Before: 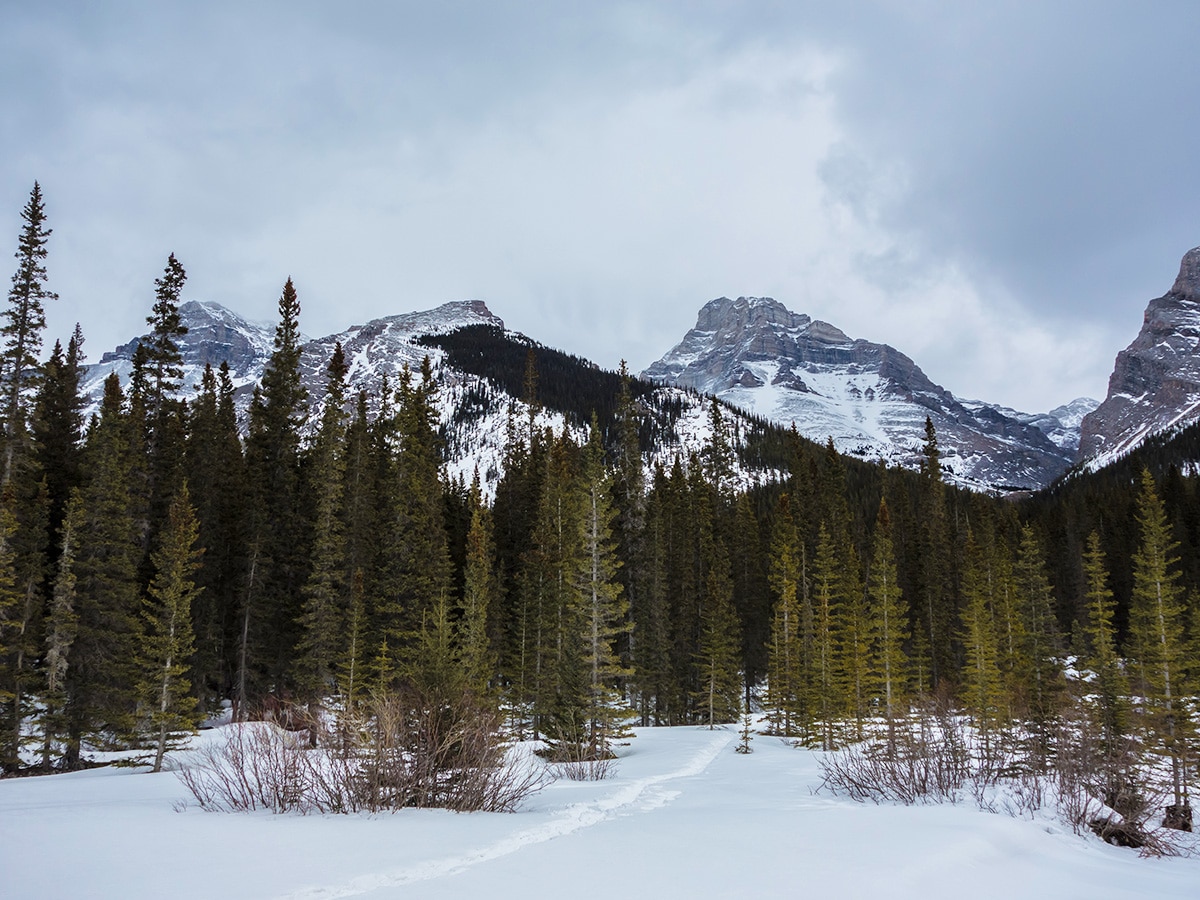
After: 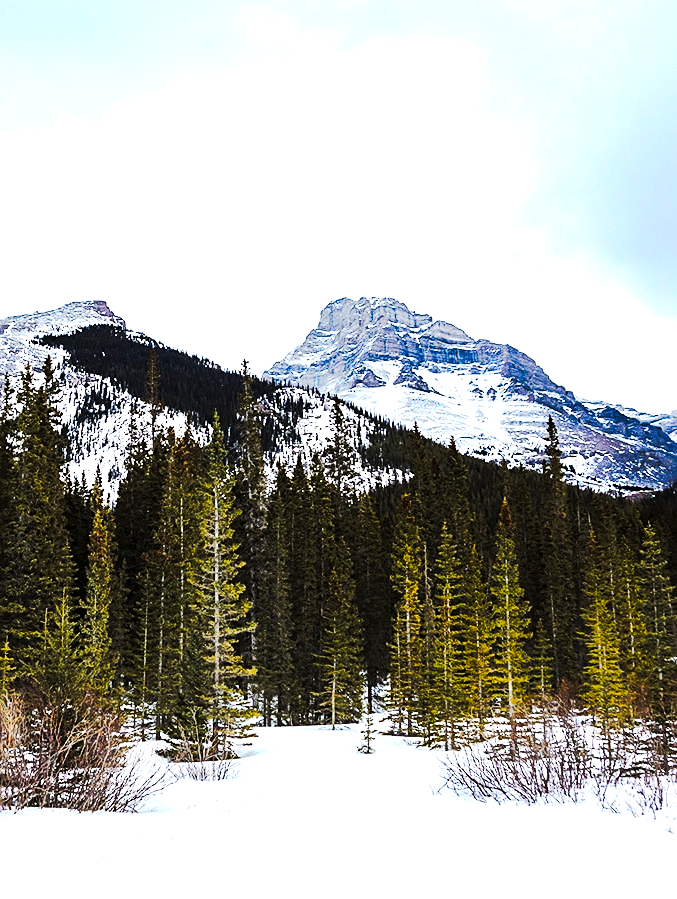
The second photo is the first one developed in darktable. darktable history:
exposure: black level correction 0, exposure 1.099 EV, compensate highlight preservation false
sharpen: on, module defaults
crop: left 31.531%, top 0.008%, right 11.978%
tone curve: curves: ch0 [(0, 0) (0.003, 0.002) (0.011, 0.002) (0.025, 0.002) (0.044, 0.007) (0.069, 0.014) (0.1, 0.026) (0.136, 0.04) (0.177, 0.061) (0.224, 0.1) (0.277, 0.151) (0.335, 0.198) (0.399, 0.272) (0.468, 0.387) (0.543, 0.553) (0.623, 0.716) (0.709, 0.8) (0.801, 0.855) (0.898, 0.897) (1, 1)], preserve colors none
